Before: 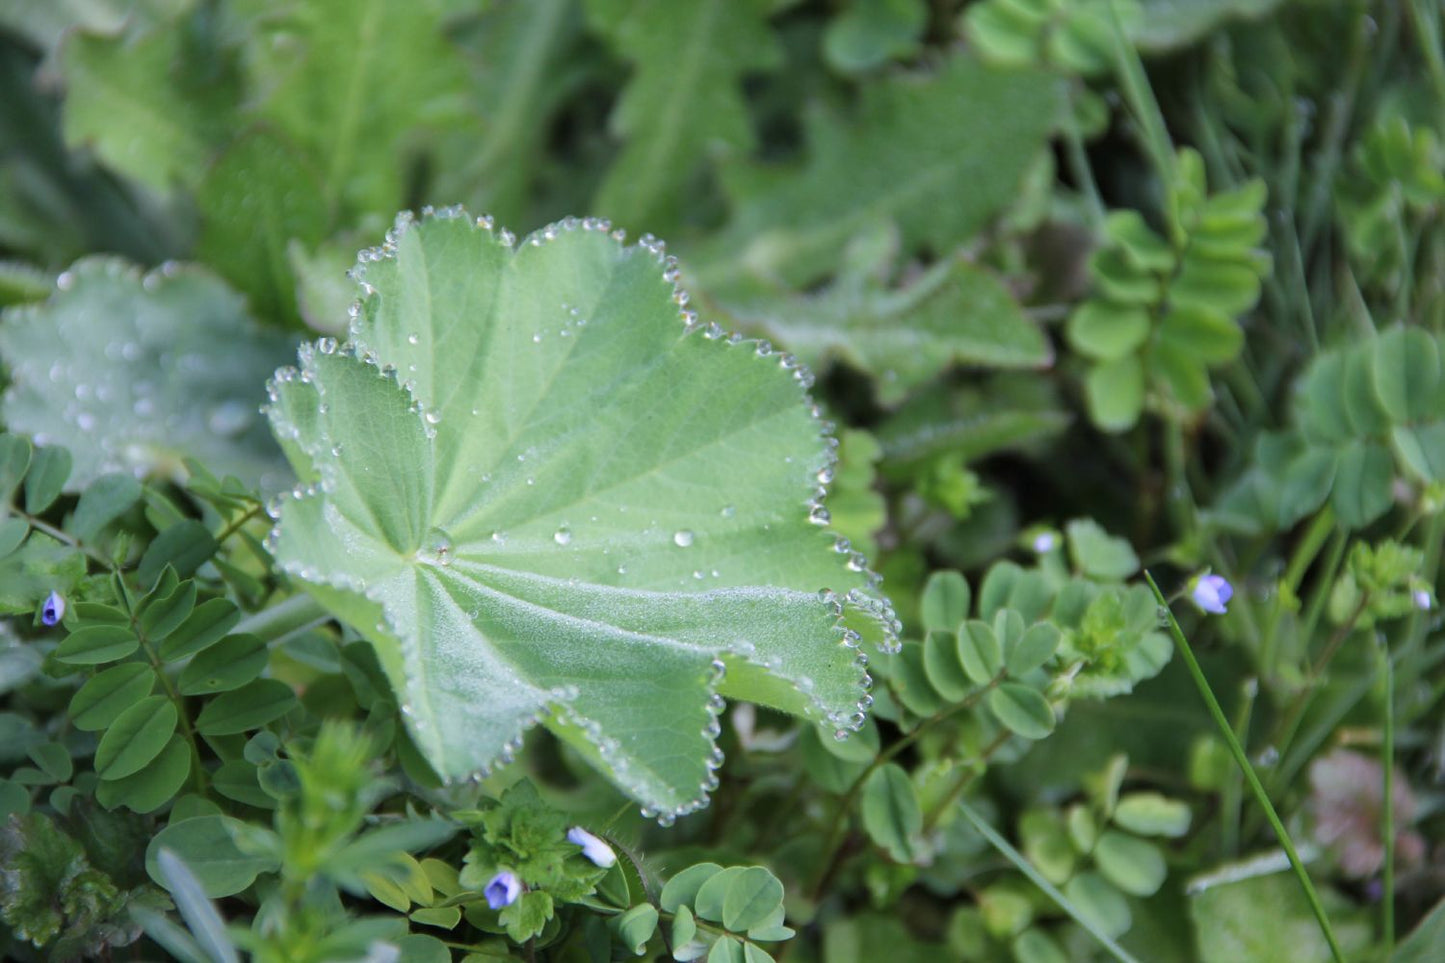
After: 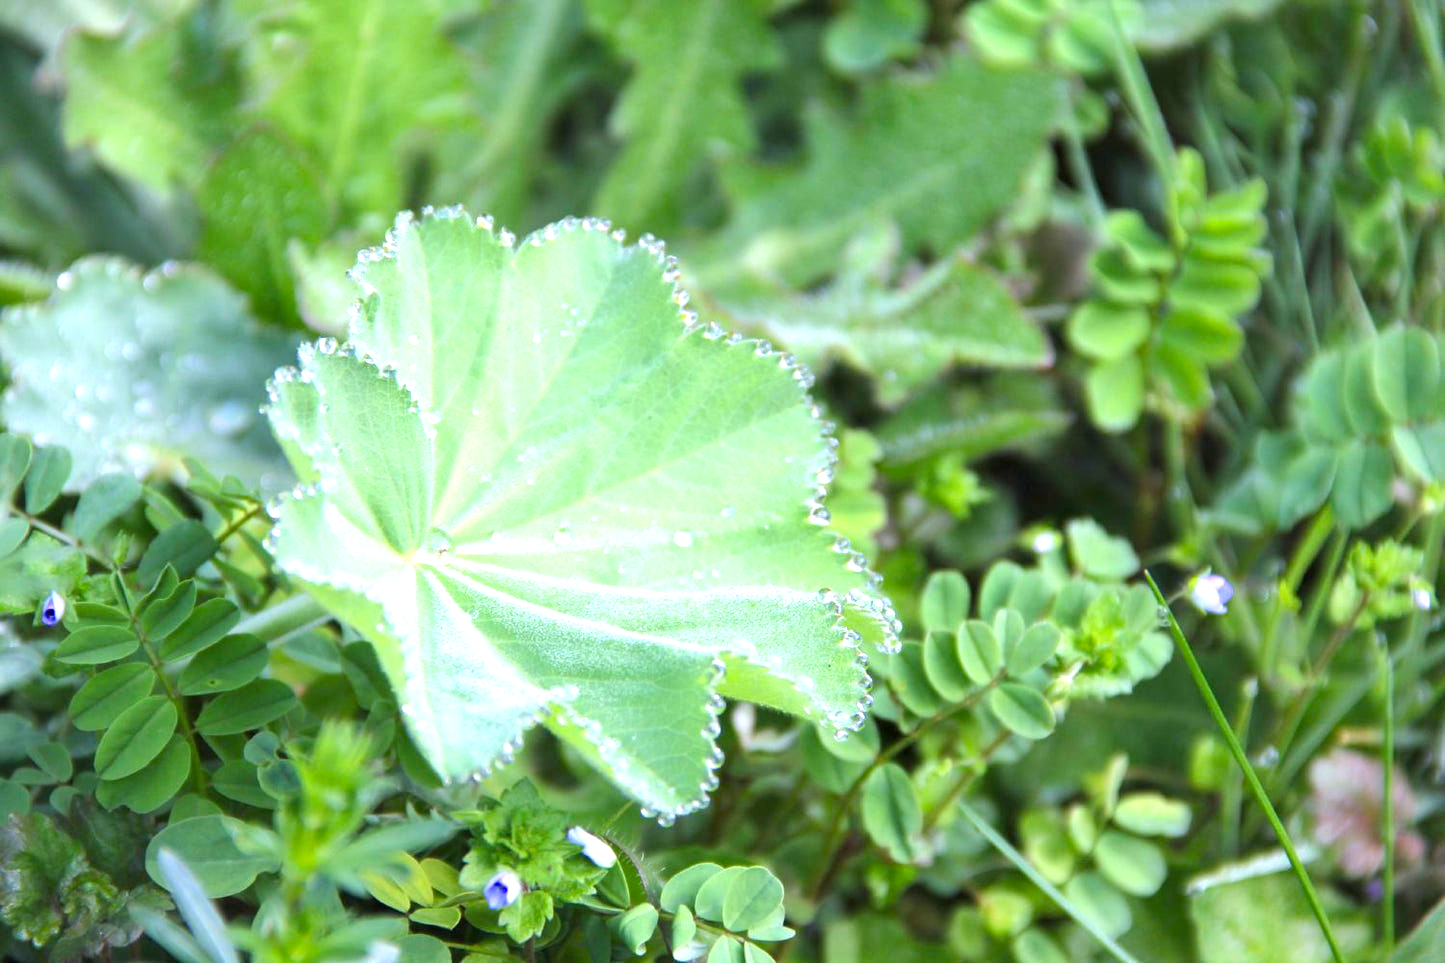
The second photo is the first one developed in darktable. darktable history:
color balance rgb: linear chroma grading › shadows -8%, linear chroma grading › global chroma 10%, perceptual saturation grading › global saturation 2%, perceptual saturation grading › highlights -2%, perceptual saturation grading › mid-tones 4%, perceptual saturation grading › shadows 8%, perceptual brilliance grading › global brilliance 2%, perceptual brilliance grading › highlights -4%, global vibrance 16%, saturation formula JzAzBz (2021)
exposure: exposure 1.2 EV, compensate highlight preservation false
